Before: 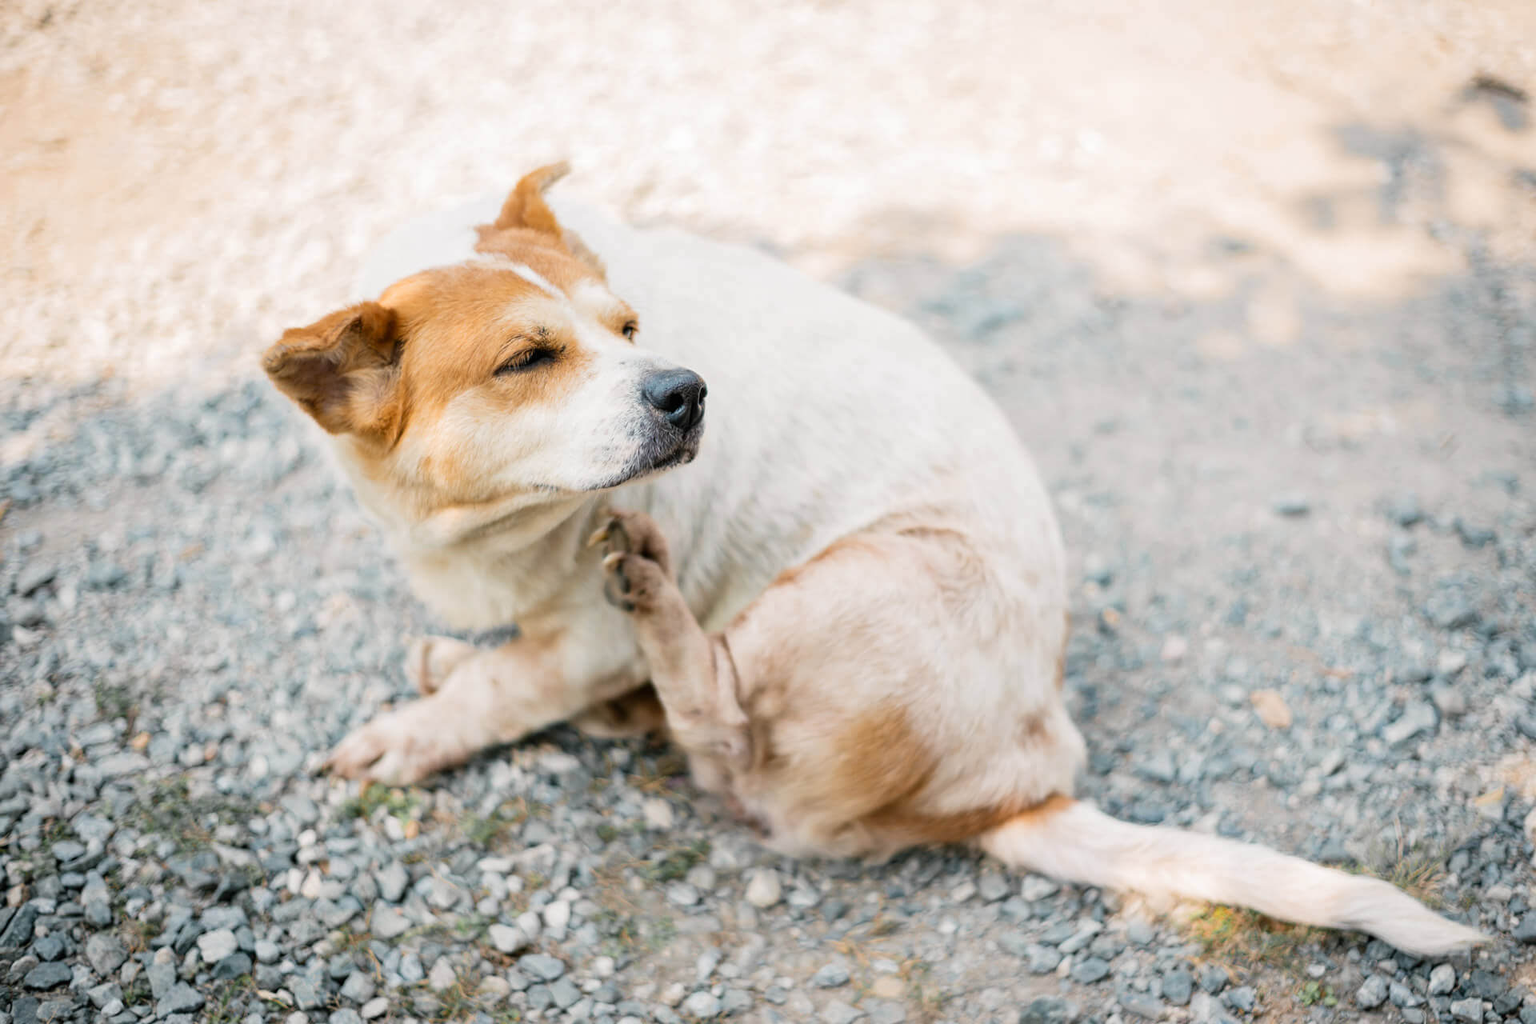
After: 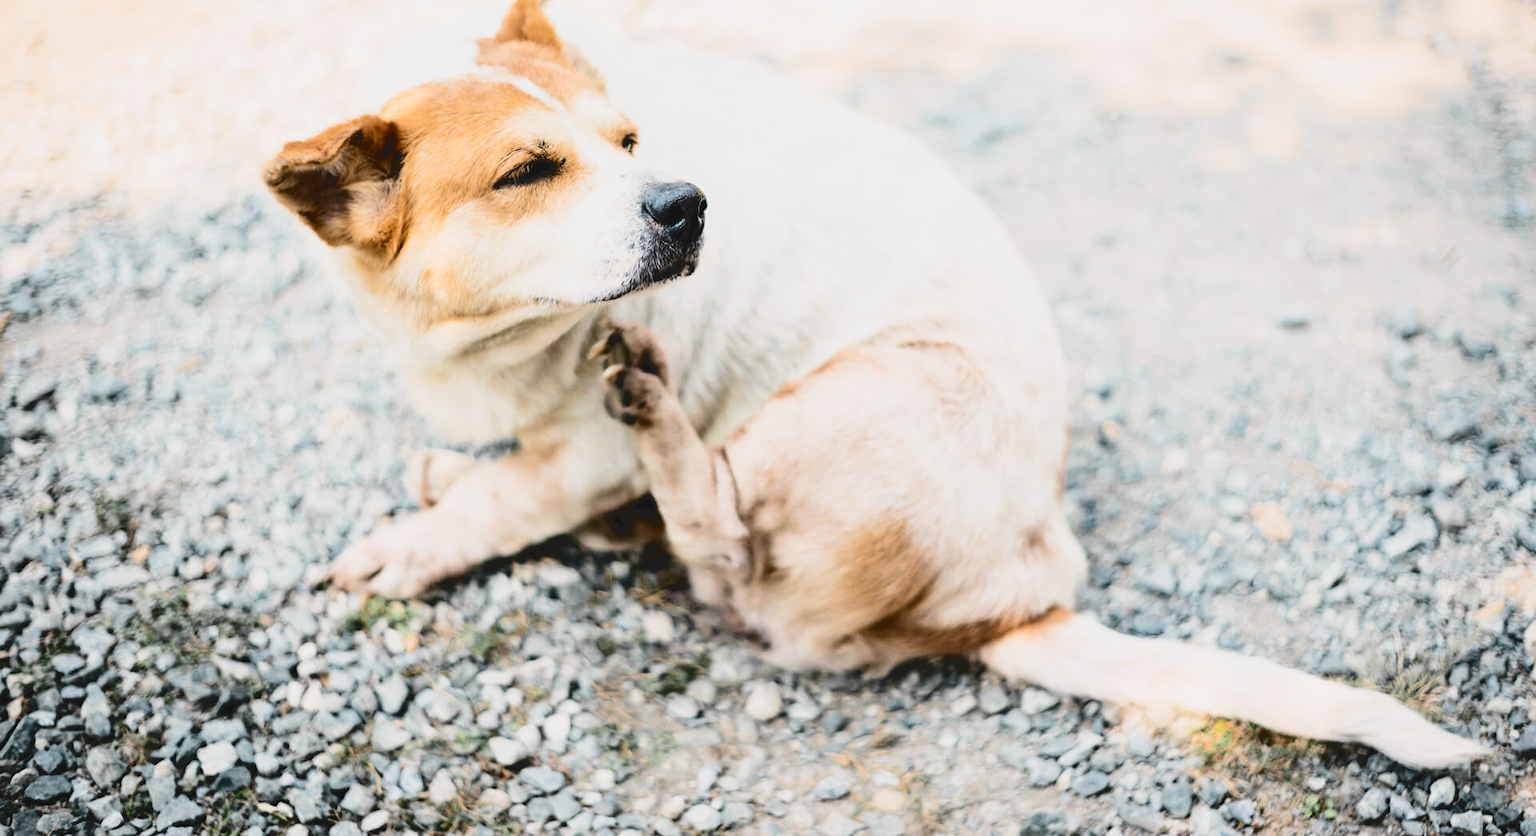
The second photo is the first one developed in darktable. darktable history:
tone curve: curves: ch0 [(0, 0) (0.003, 0.103) (0.011, 0.103) (0.025, 0.105) (0.044, 0.108) (0.069, 0.108) (0.1, 0.111) (0.136, 0.121) (0.177, 0.145) (0.224, 0.174) (0.277, 0.223) (0.335, 0.289) (0.399, 0.374) (0.468, 0.47) (0.543, 0.579) (0.623, 0.687) (0.709, 0.787) (0.801, 0.879) (0.898, 0.942) (1, 1)], color space Lab, independent channels, preserve colors none
filmic rgb: black relative exposure -5.09 EV, white relative exposure 3.96 EV, threshold 3.02 EV, hardness 2.88, contrast 1.297, highlights saturation mix -29.17%, enable highlight reconstruction true
crop and rotate: top 18.354%
levels: levels [0, 0.492, 0.984]
